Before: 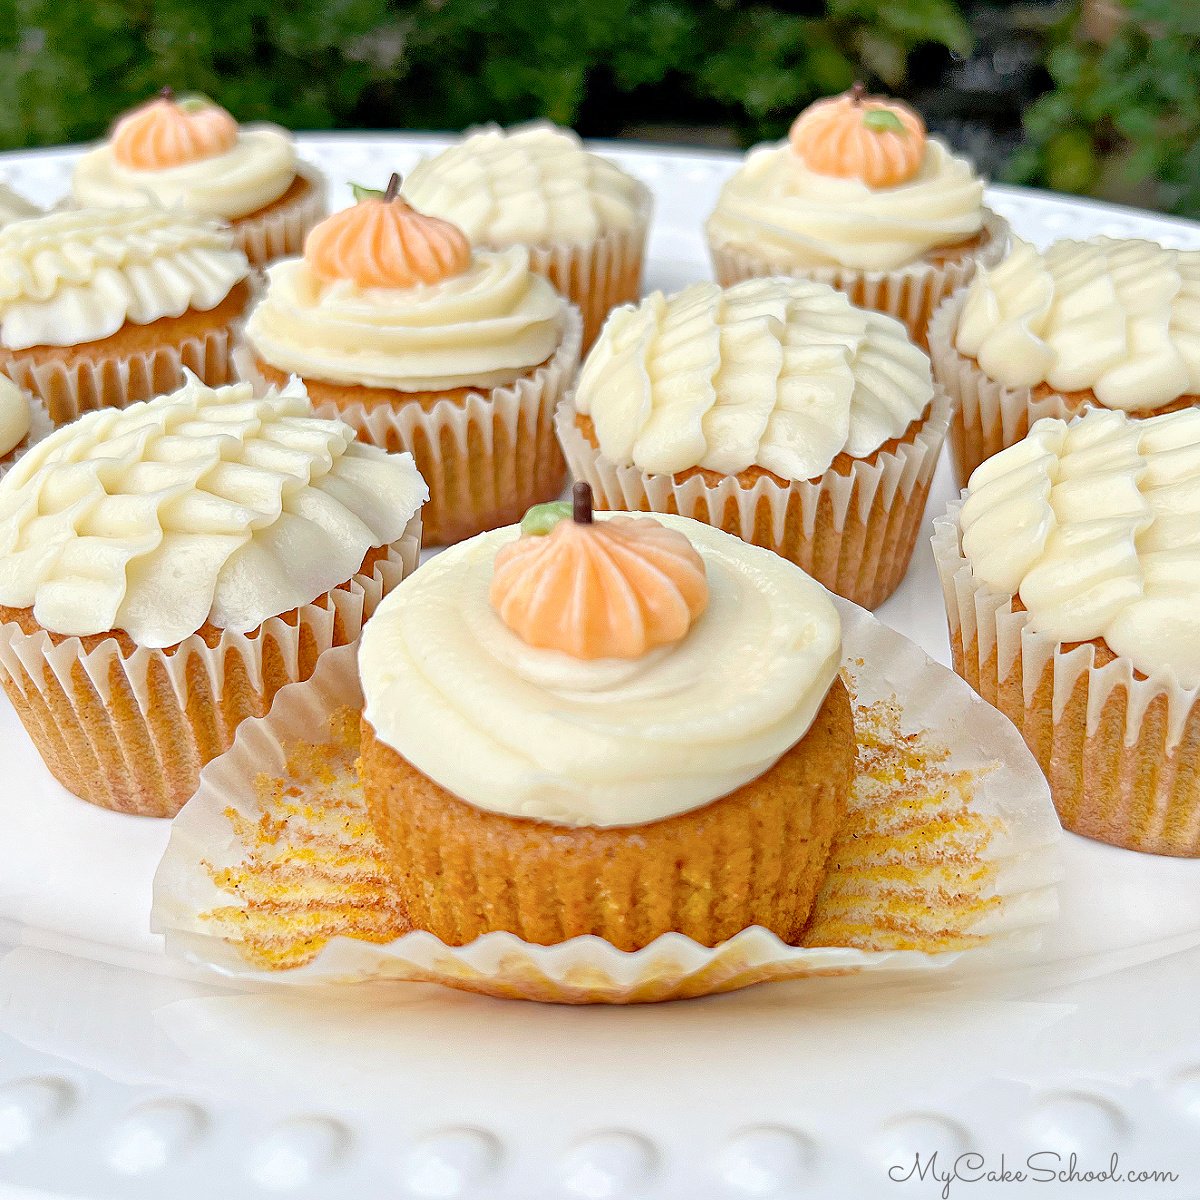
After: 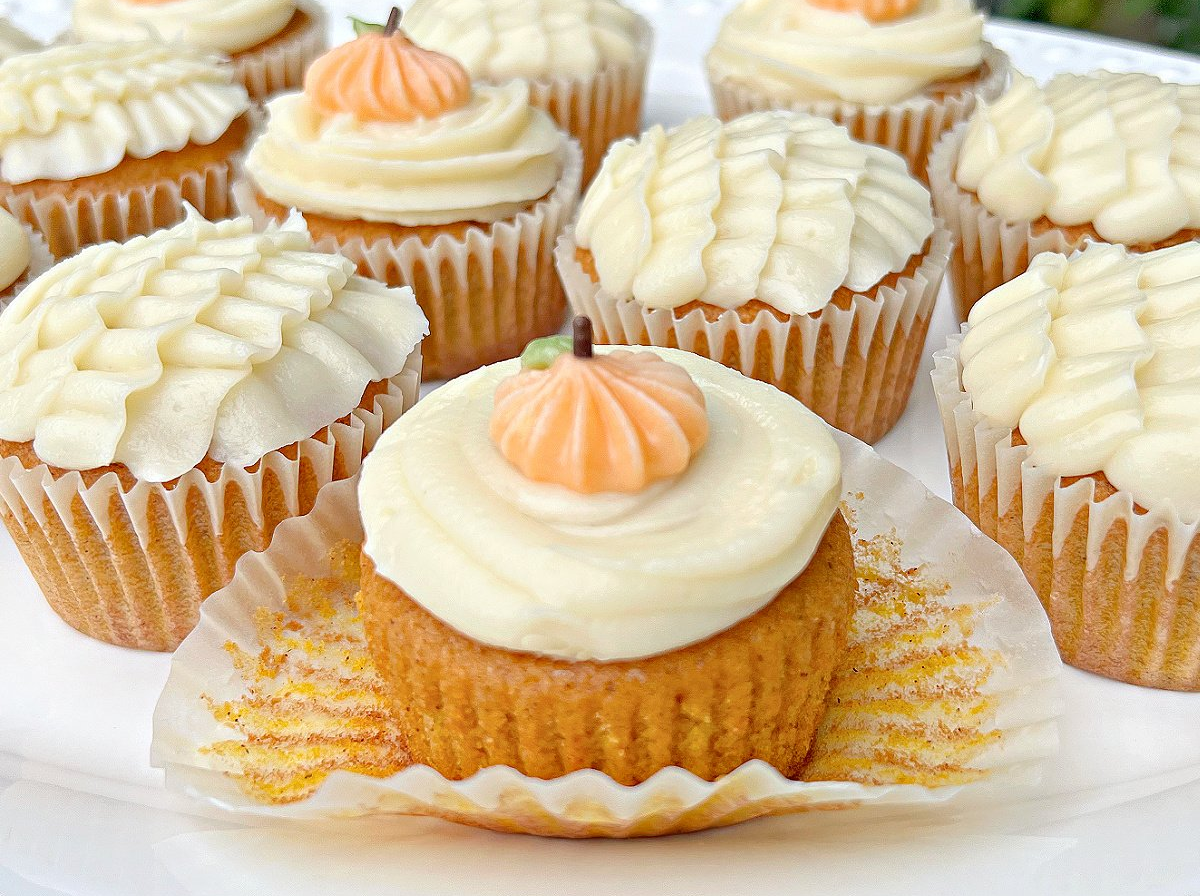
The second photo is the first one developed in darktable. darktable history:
crop: top 13.859%, bottom 11.436%
